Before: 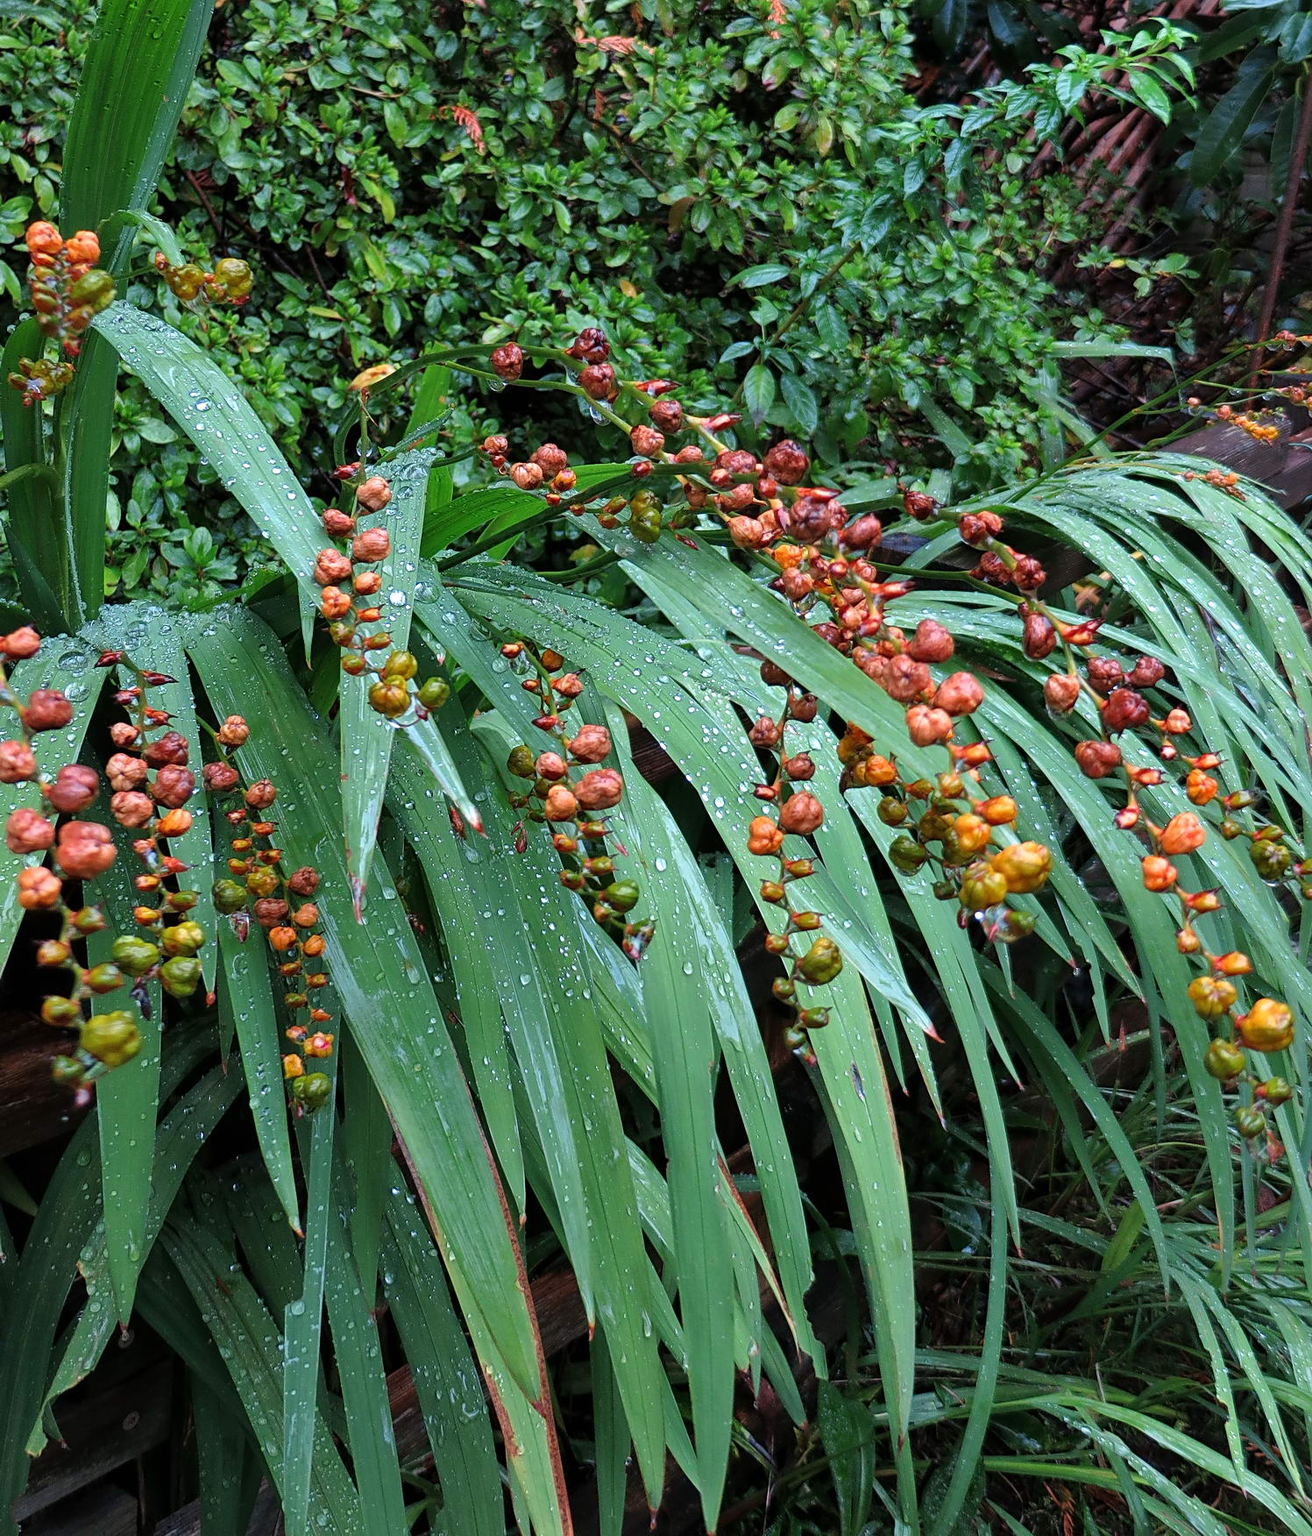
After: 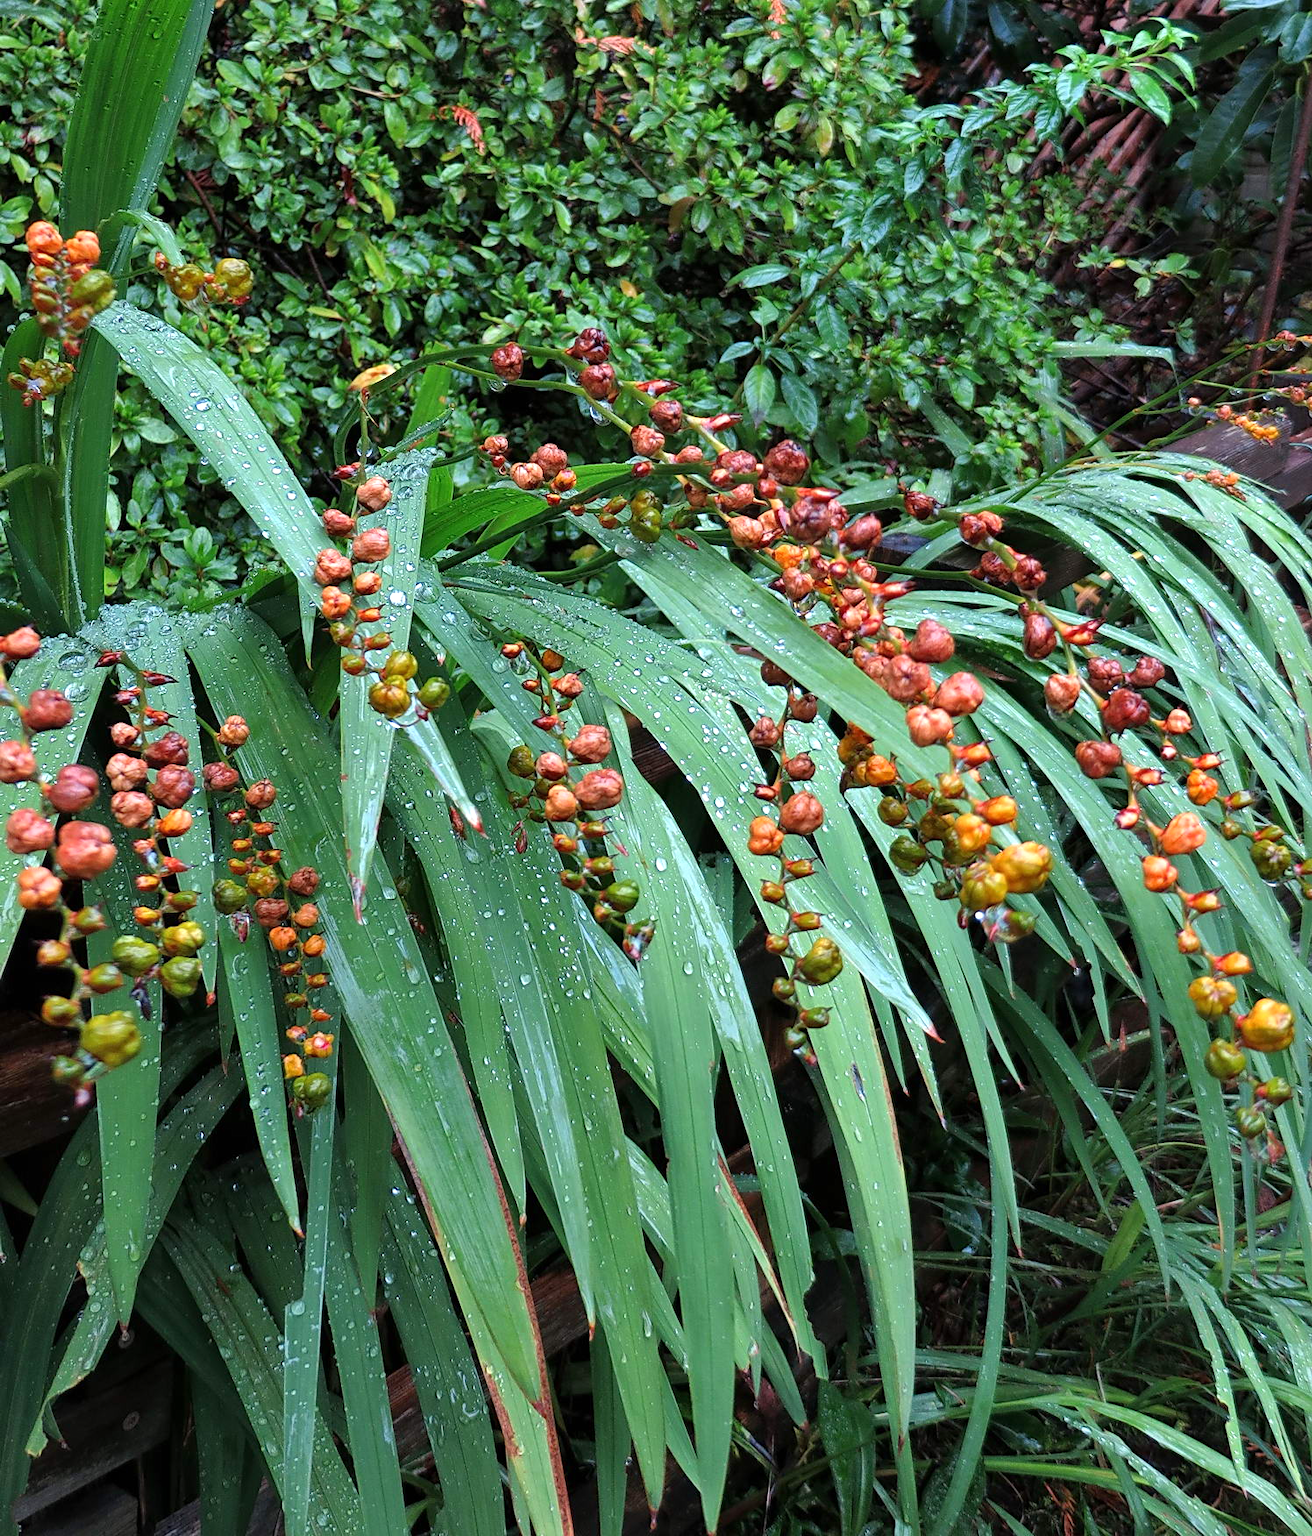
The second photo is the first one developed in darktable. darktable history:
exposure: exposure 0.295 EV, compensate exposure bias true, compensate highlight preservation false
